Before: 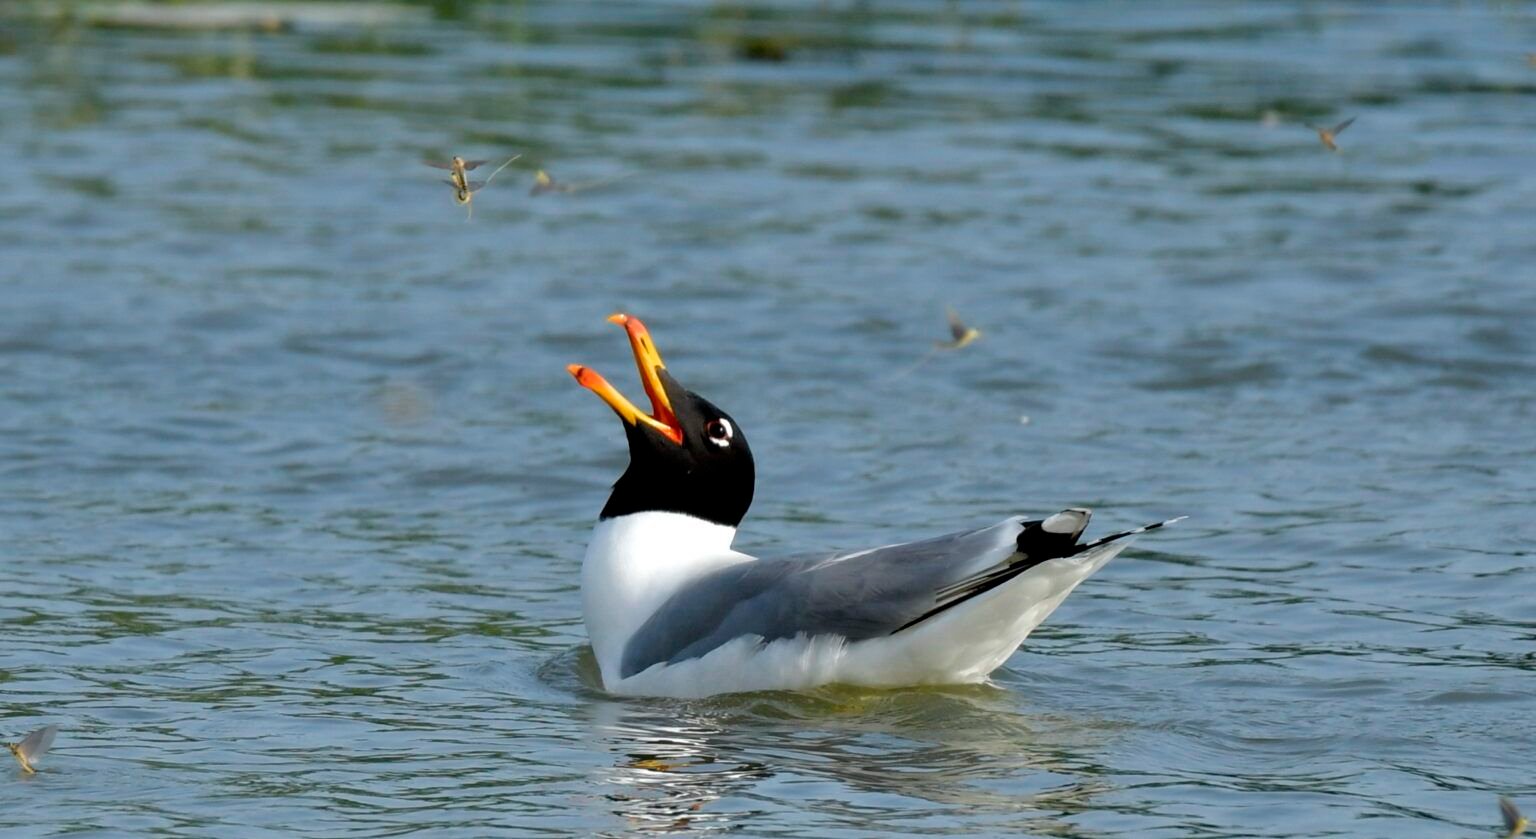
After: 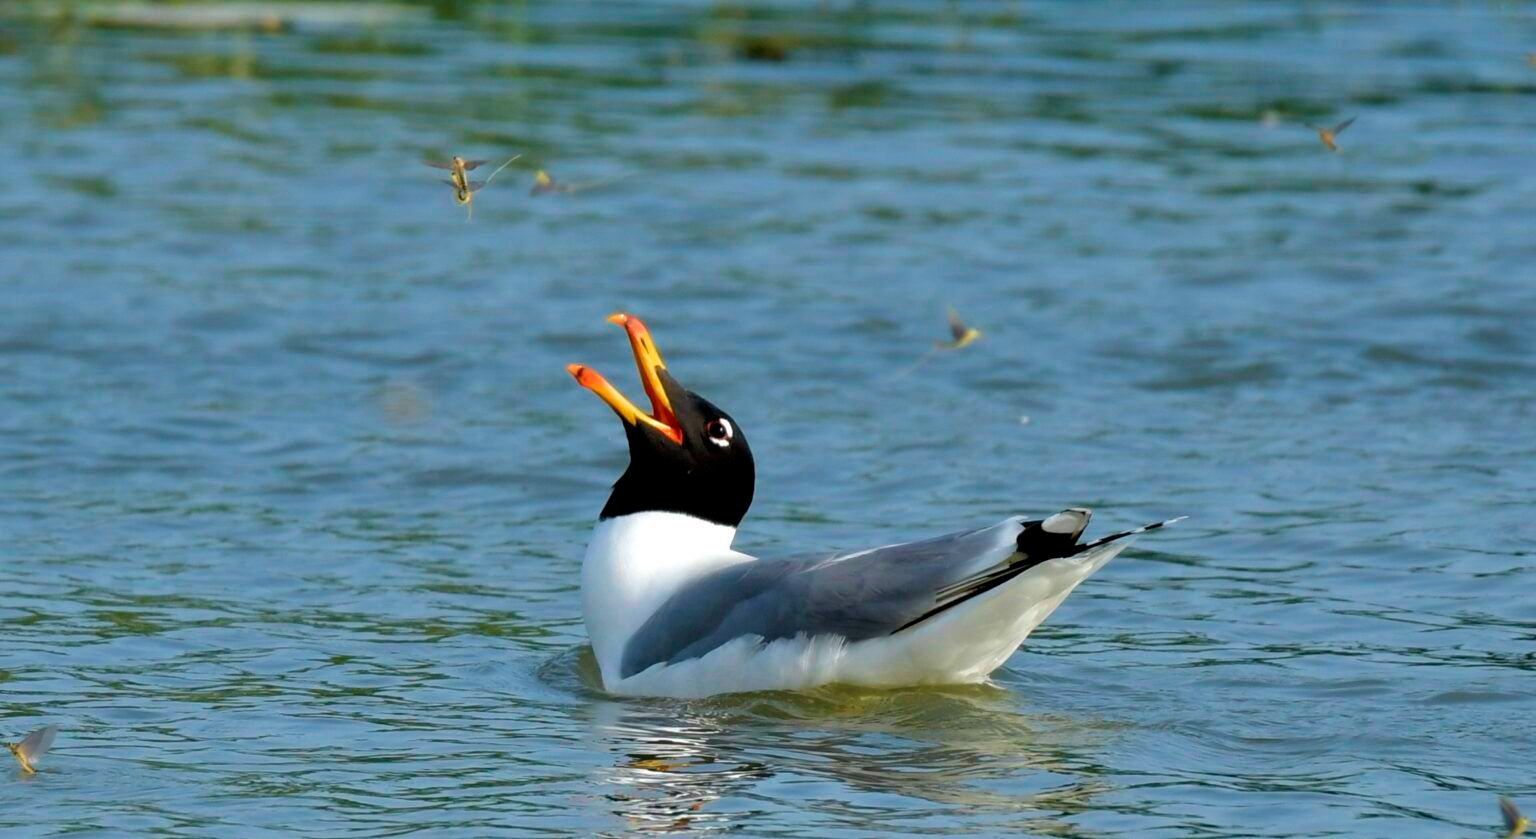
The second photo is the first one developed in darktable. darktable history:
velvia: strength 44.33%
